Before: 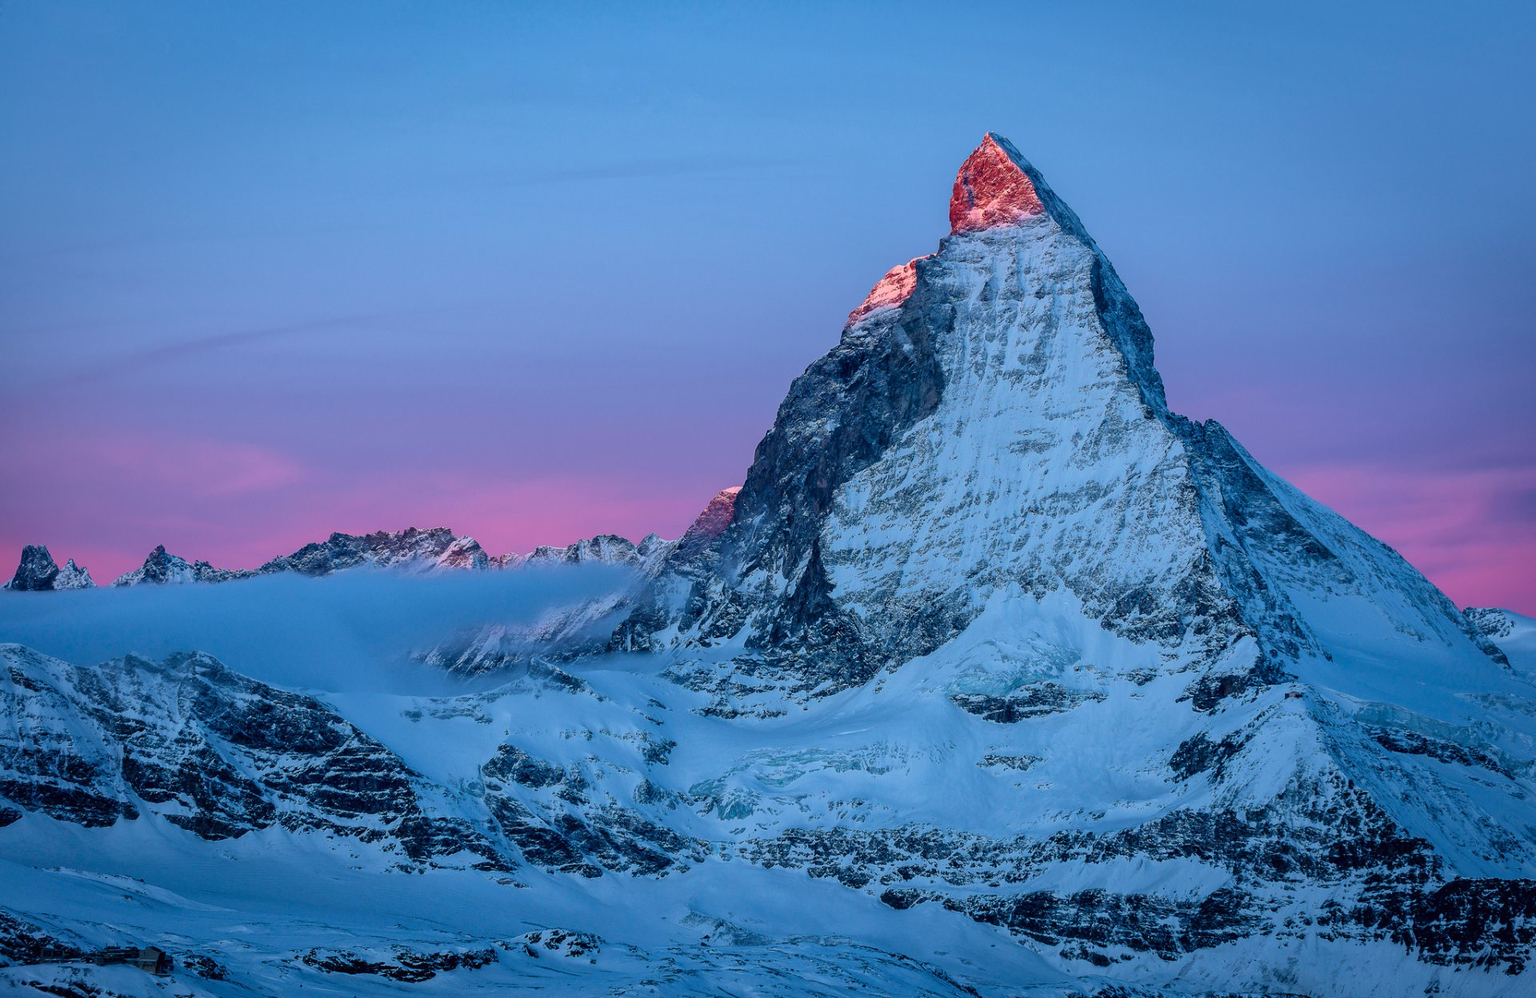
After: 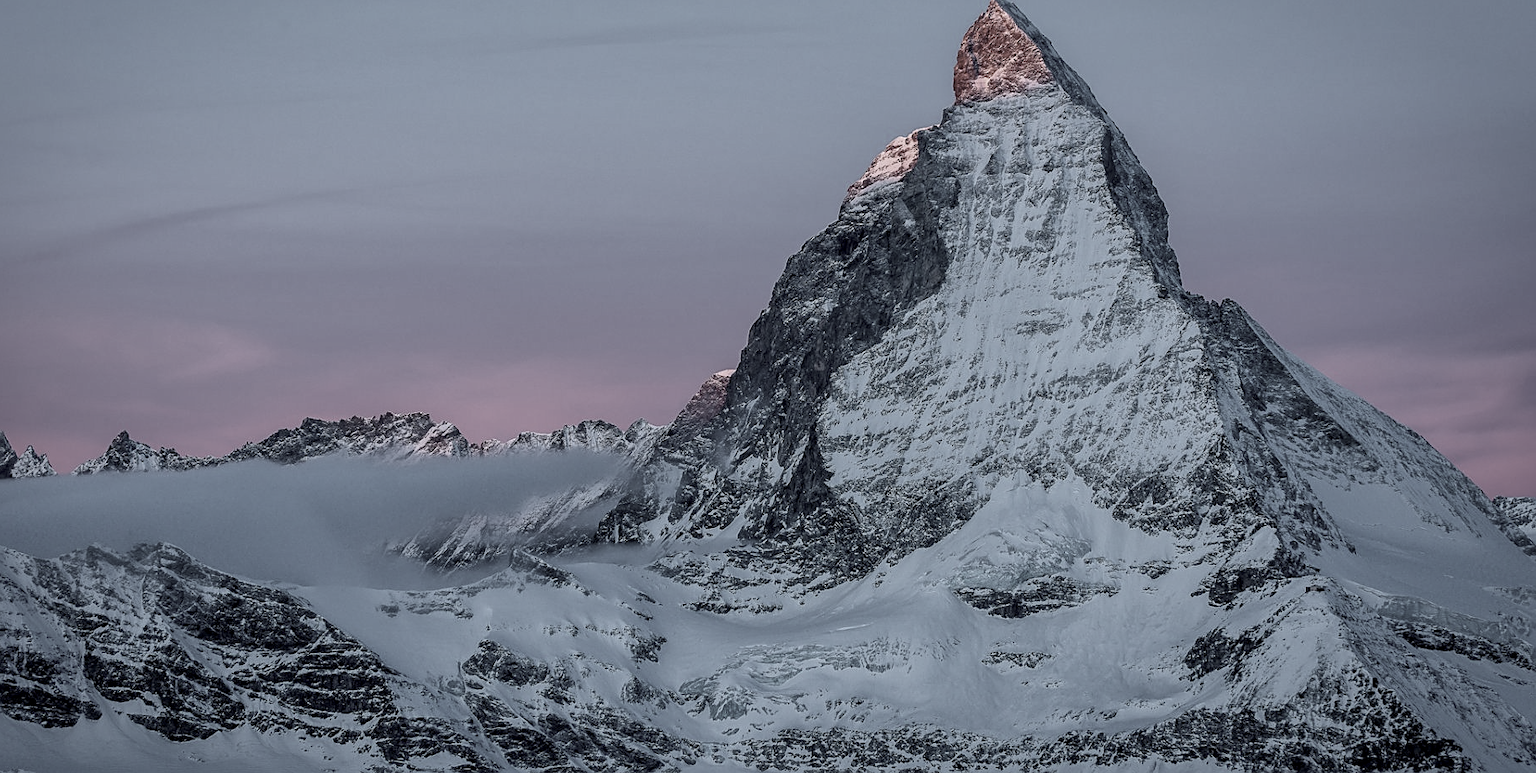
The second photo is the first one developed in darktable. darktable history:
sharpen: on, module defaults
crop and rotate: left 2.77%, top 13.543%, right 2.053%, bottom 12.692%
color correction: highlights b* -0.009, saturation 0.206
local contrast: on, module defaults
shadows and highlights: on, module defaults
velvia: on, module defaults
